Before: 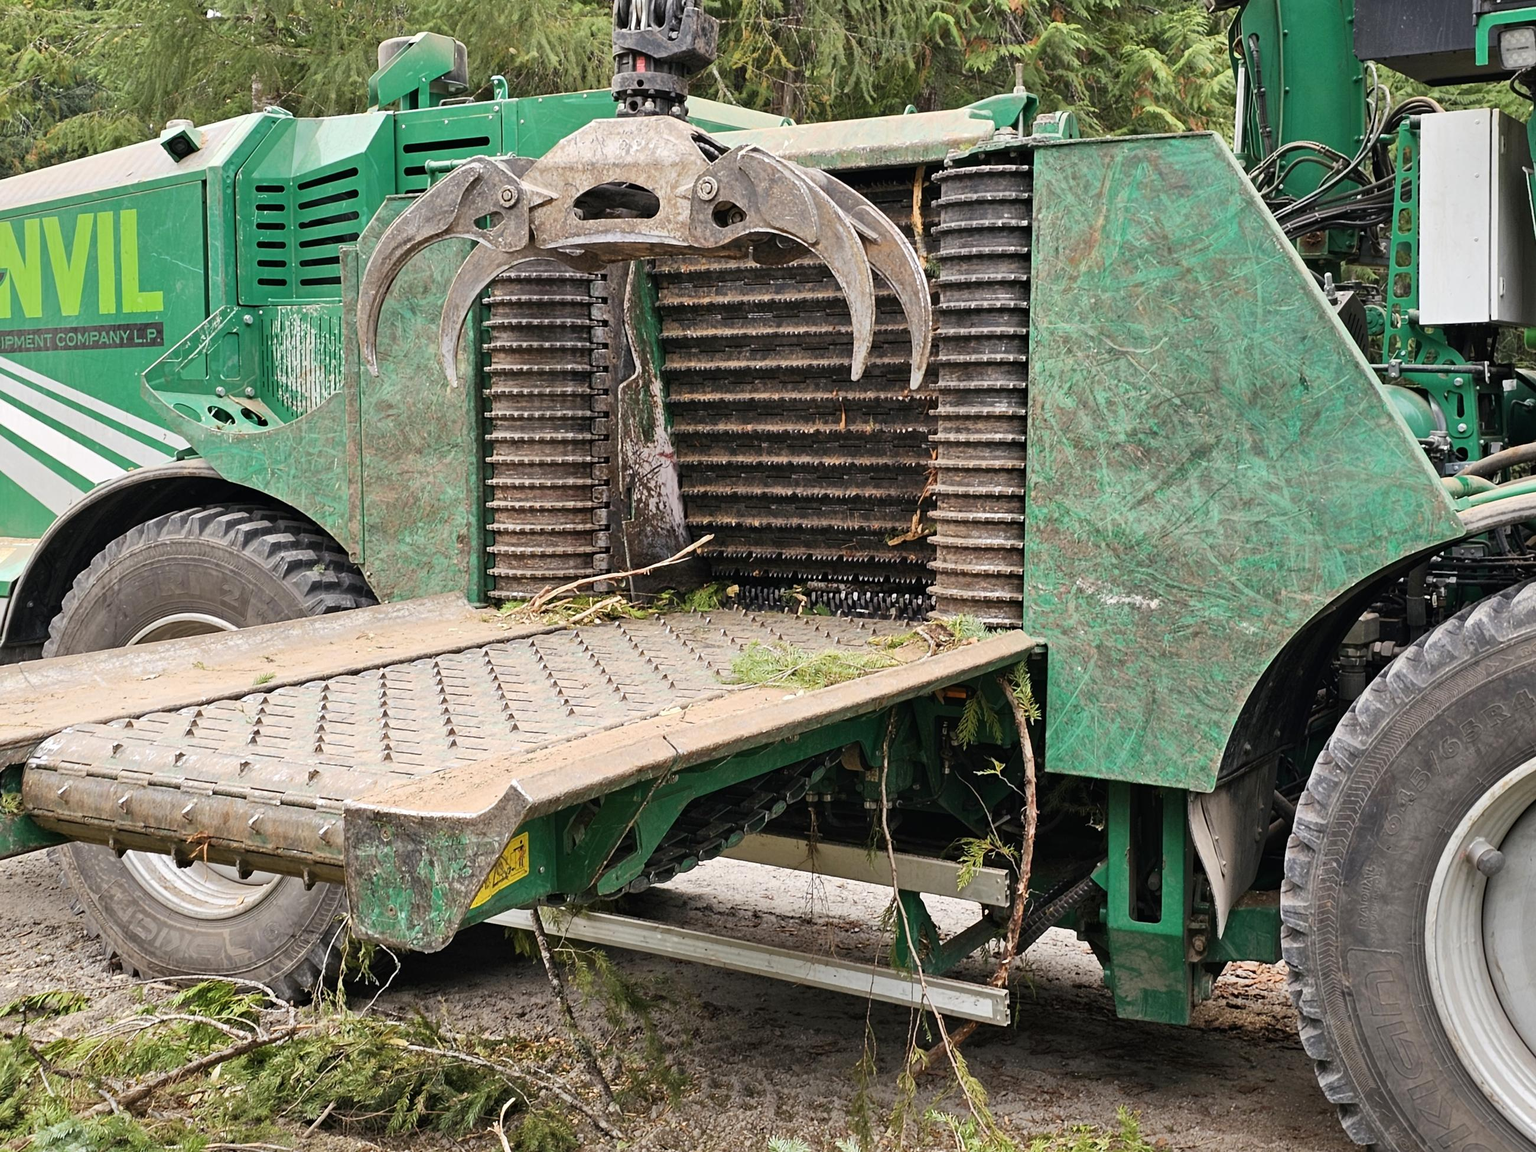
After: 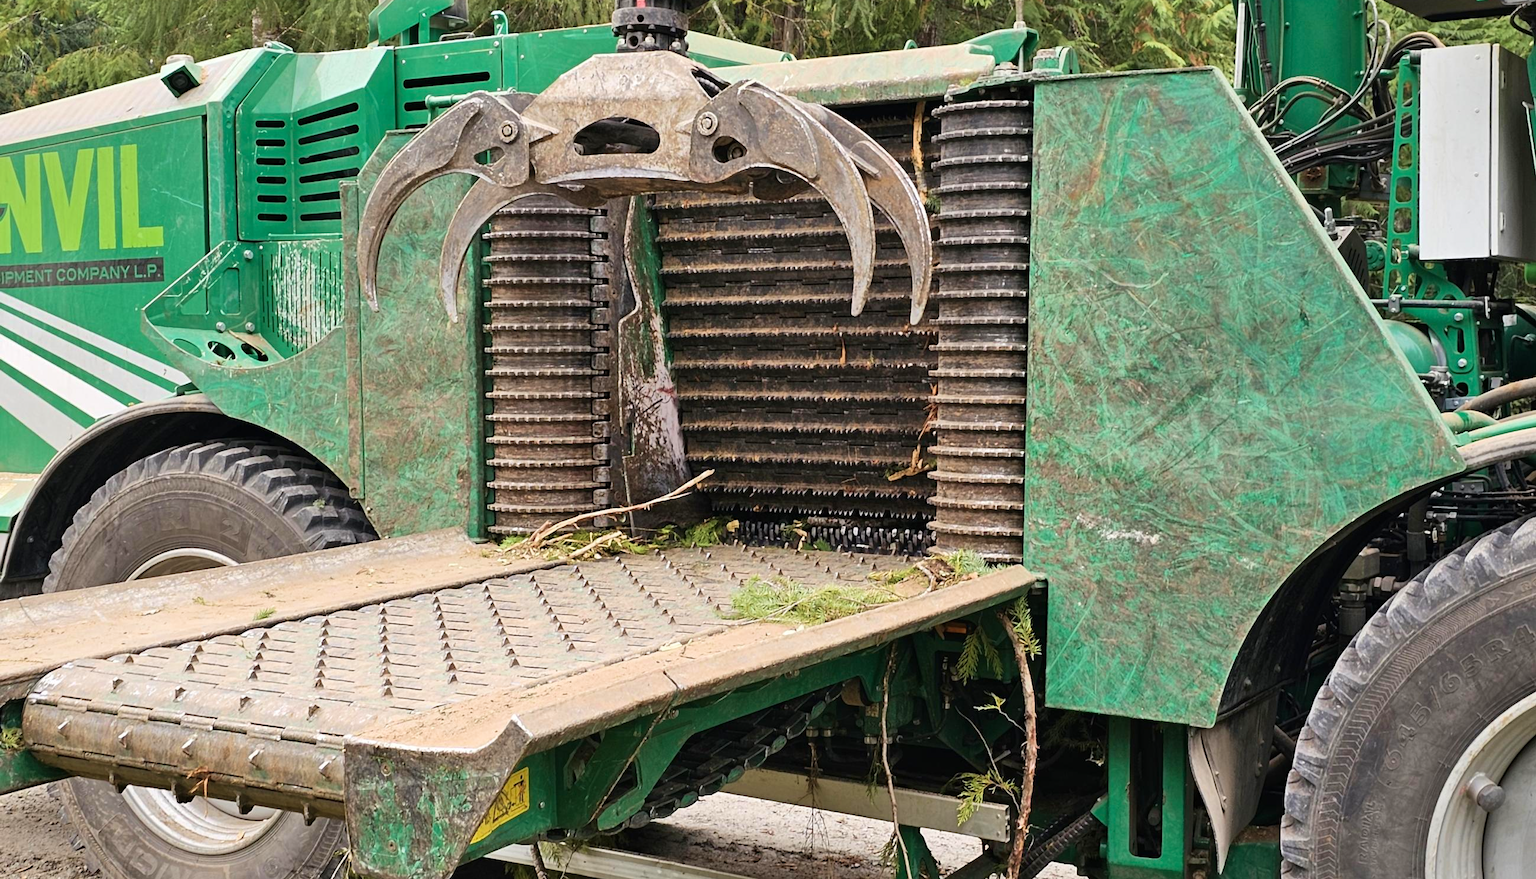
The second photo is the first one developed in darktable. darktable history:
velvia: on, module defaults
crop: top 5.667%, bottom 18.01%
